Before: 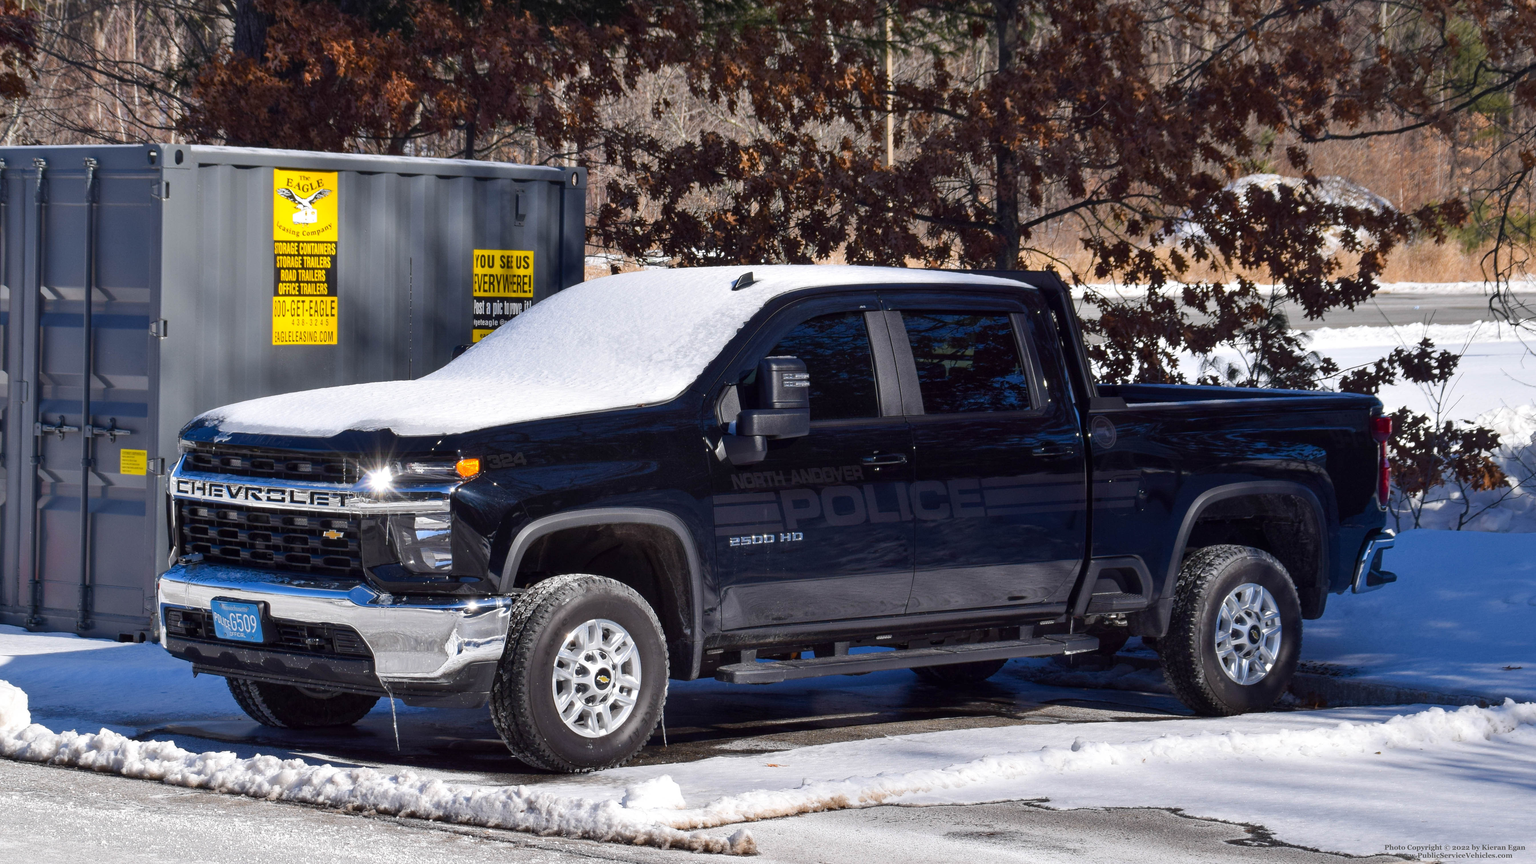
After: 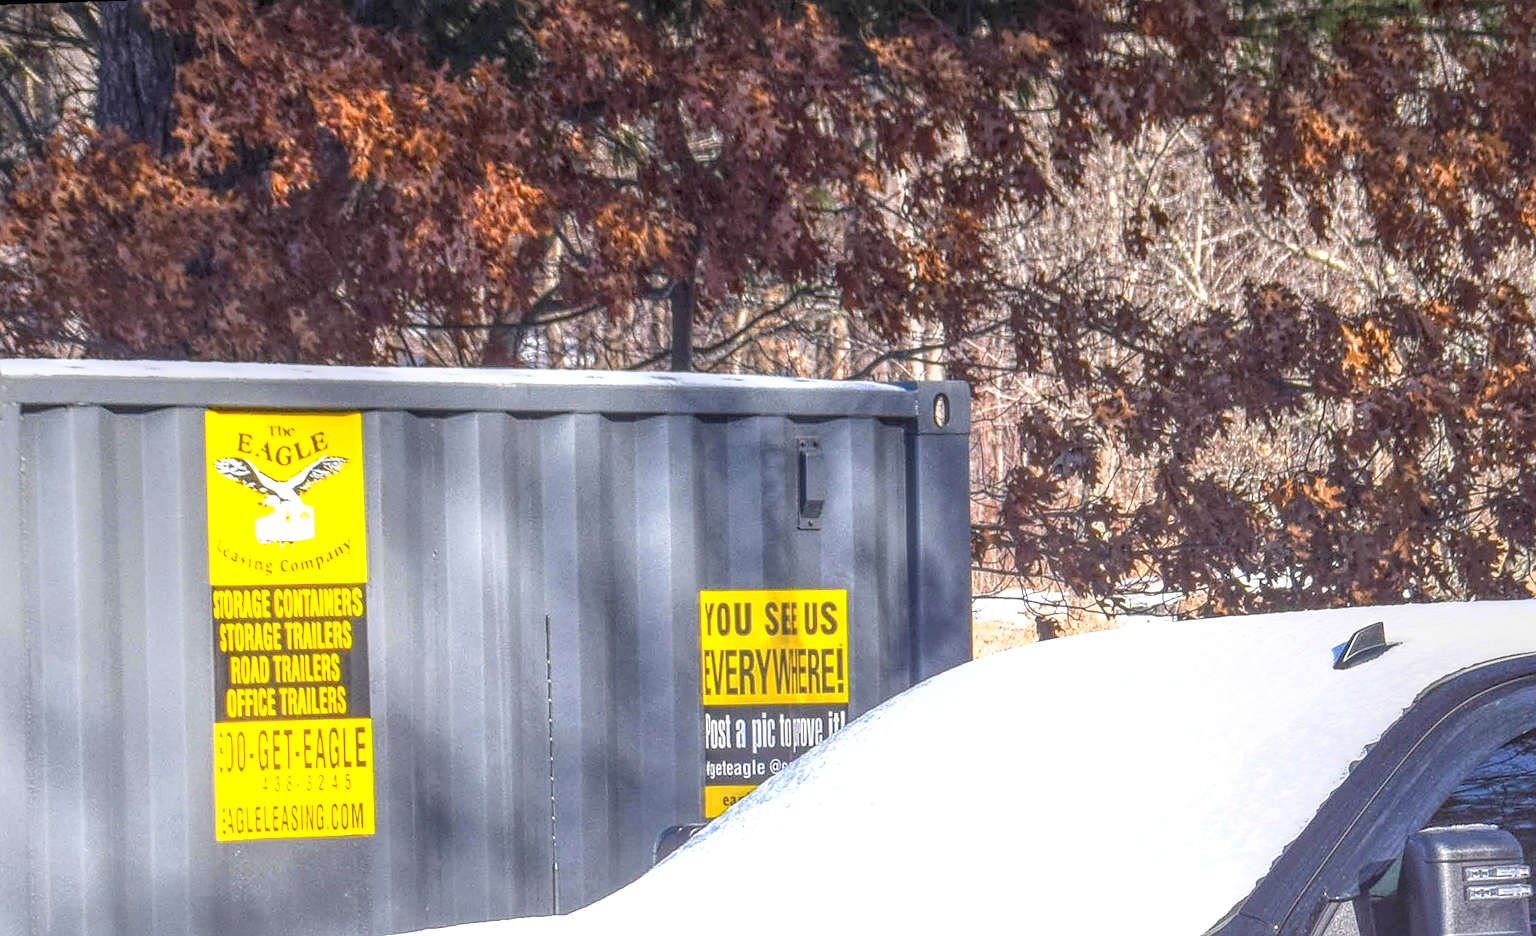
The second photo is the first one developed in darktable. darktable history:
sharpen: on, module defaults
exposure: black level correction 0, exposure 1.2 EV, compensate exposure bias true, compensate highlight preservation false
local contrast: highlights 20%, shadows 30%, detail 200%, midtone range 0.2
crop and rotate: left 10.817%, top 0.062%, right 47.194%, bottom 53.626%
rotate and perspective: rotation -2°, crop left 0.022, crop right 0.978, crop top 0.049, crop bottom 0.951
